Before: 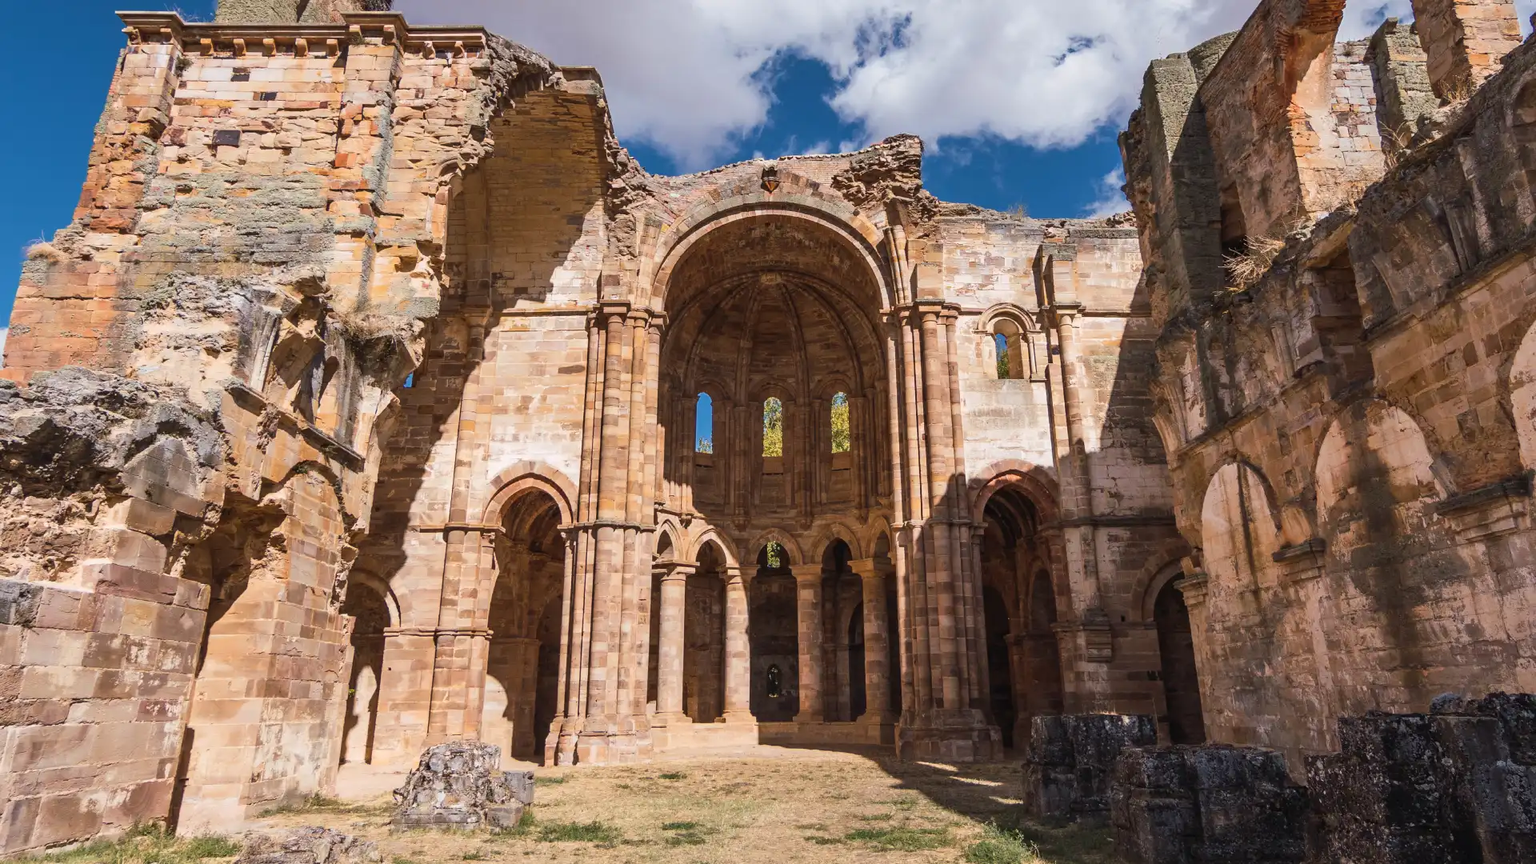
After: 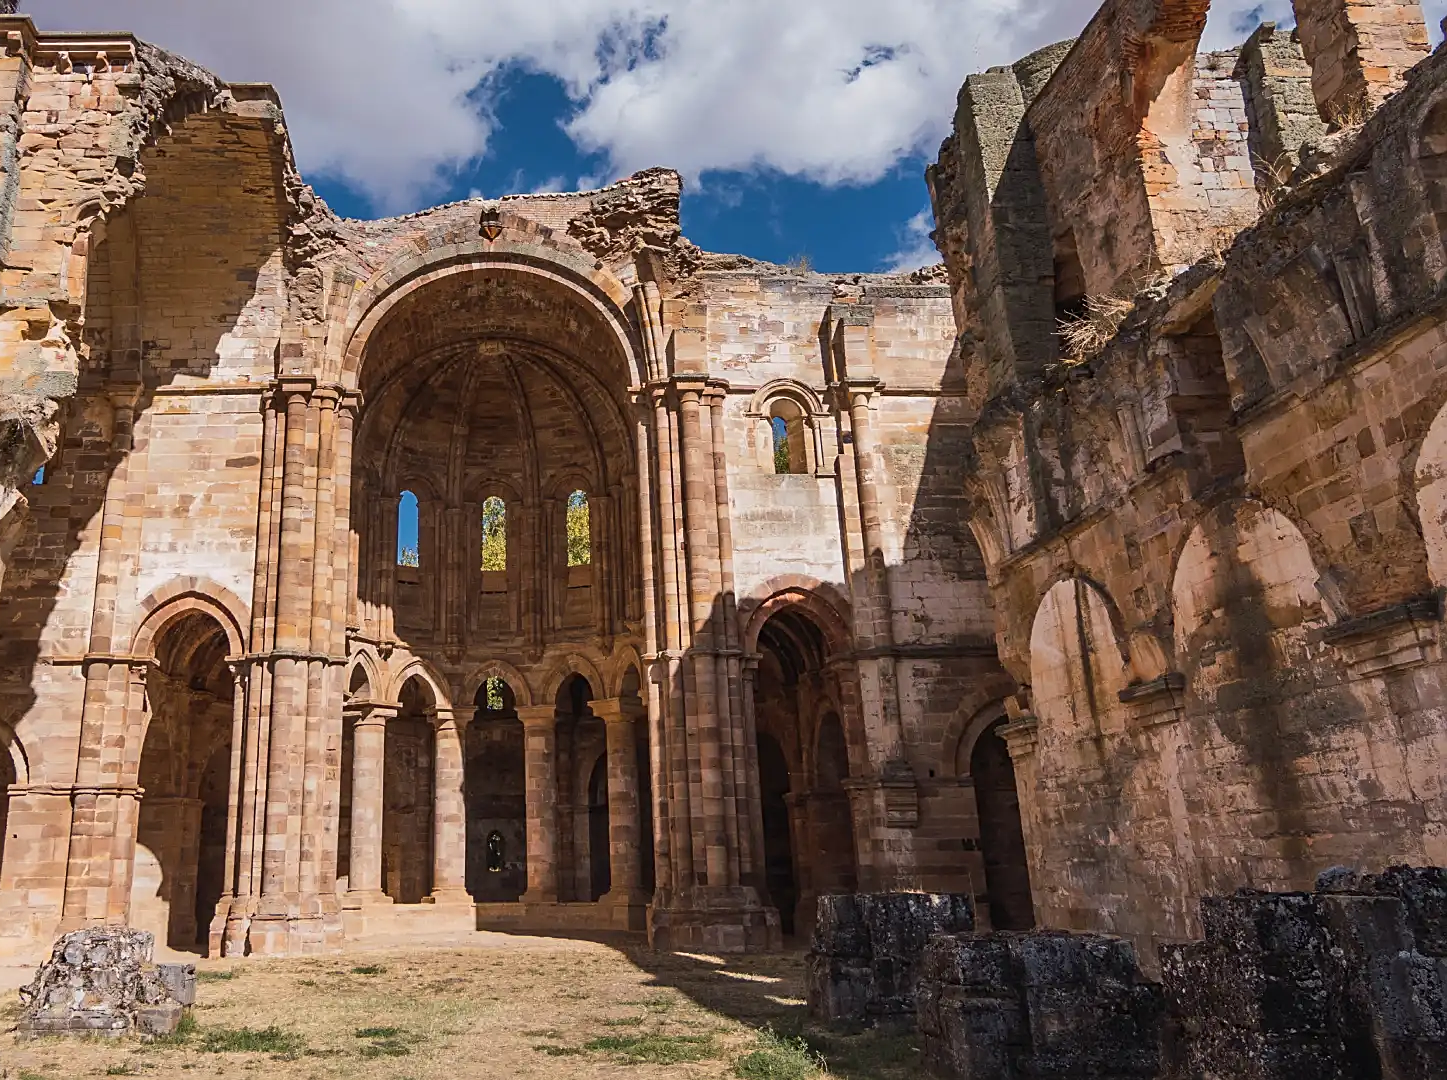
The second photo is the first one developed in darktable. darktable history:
crop and rotate: left 24.6%
exposure: exposure -0.151 EV, compensate highlight preservation false
sharpen: on, module defaults
